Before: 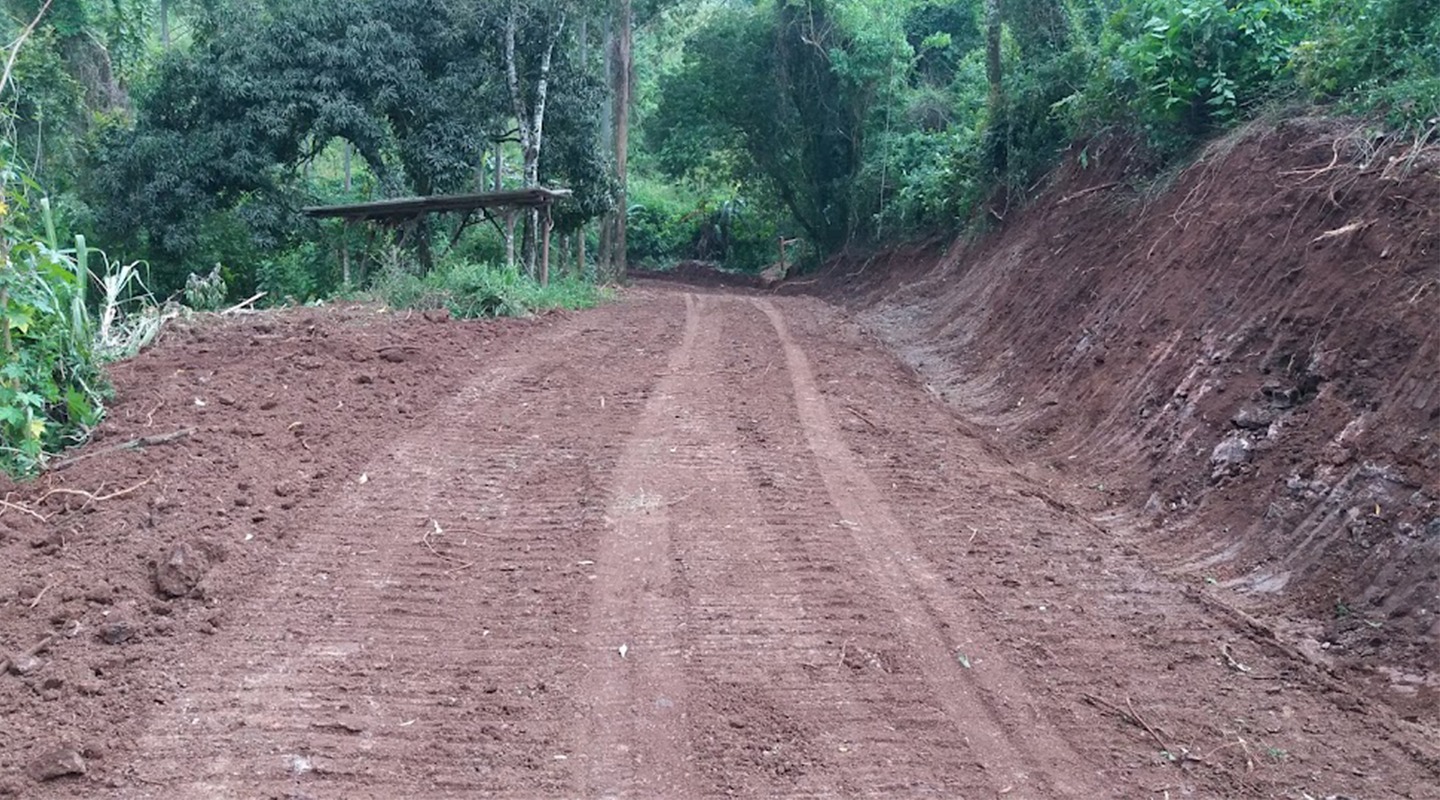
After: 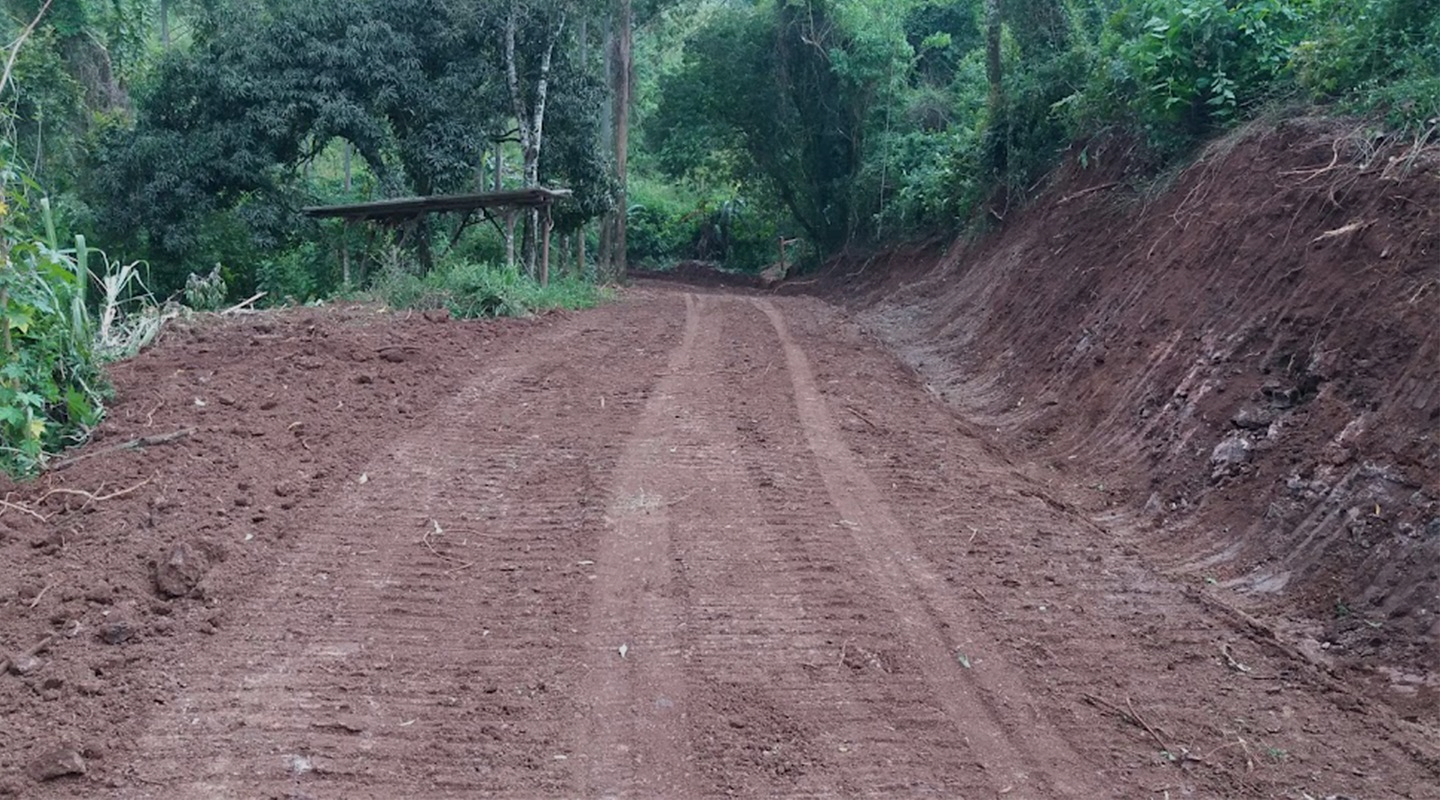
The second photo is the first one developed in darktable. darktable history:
exposure: exposure -0.492 EV, compensate highlight preservation false
rotate and perspective: automatic cropping original format, crop left 0, crop top 0
